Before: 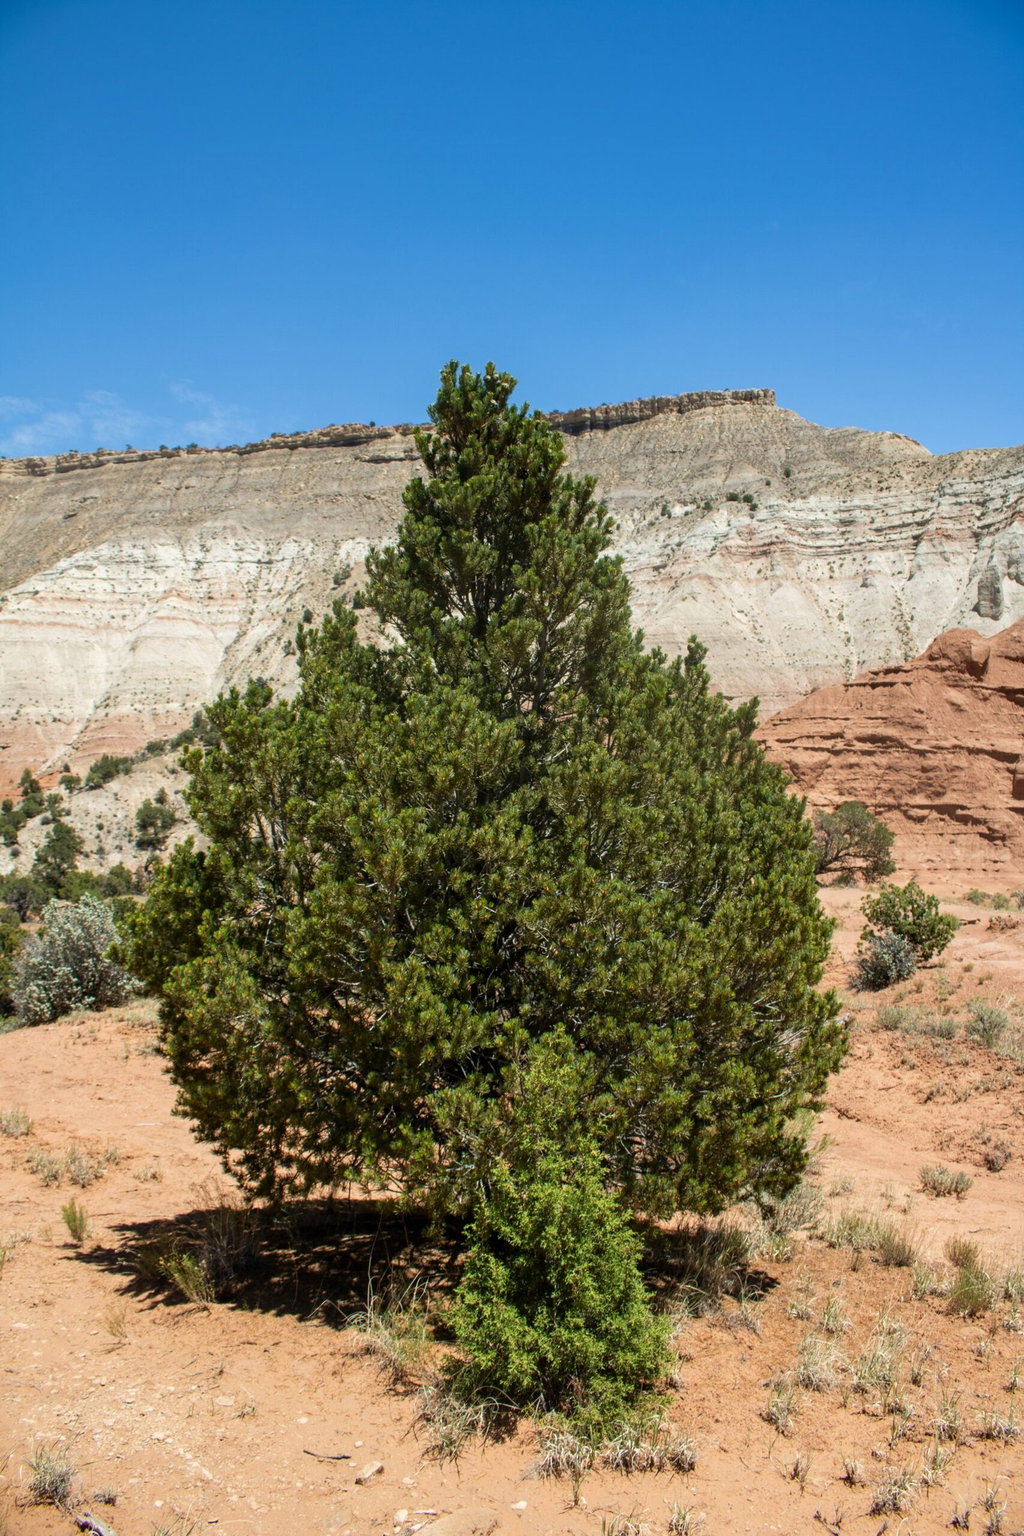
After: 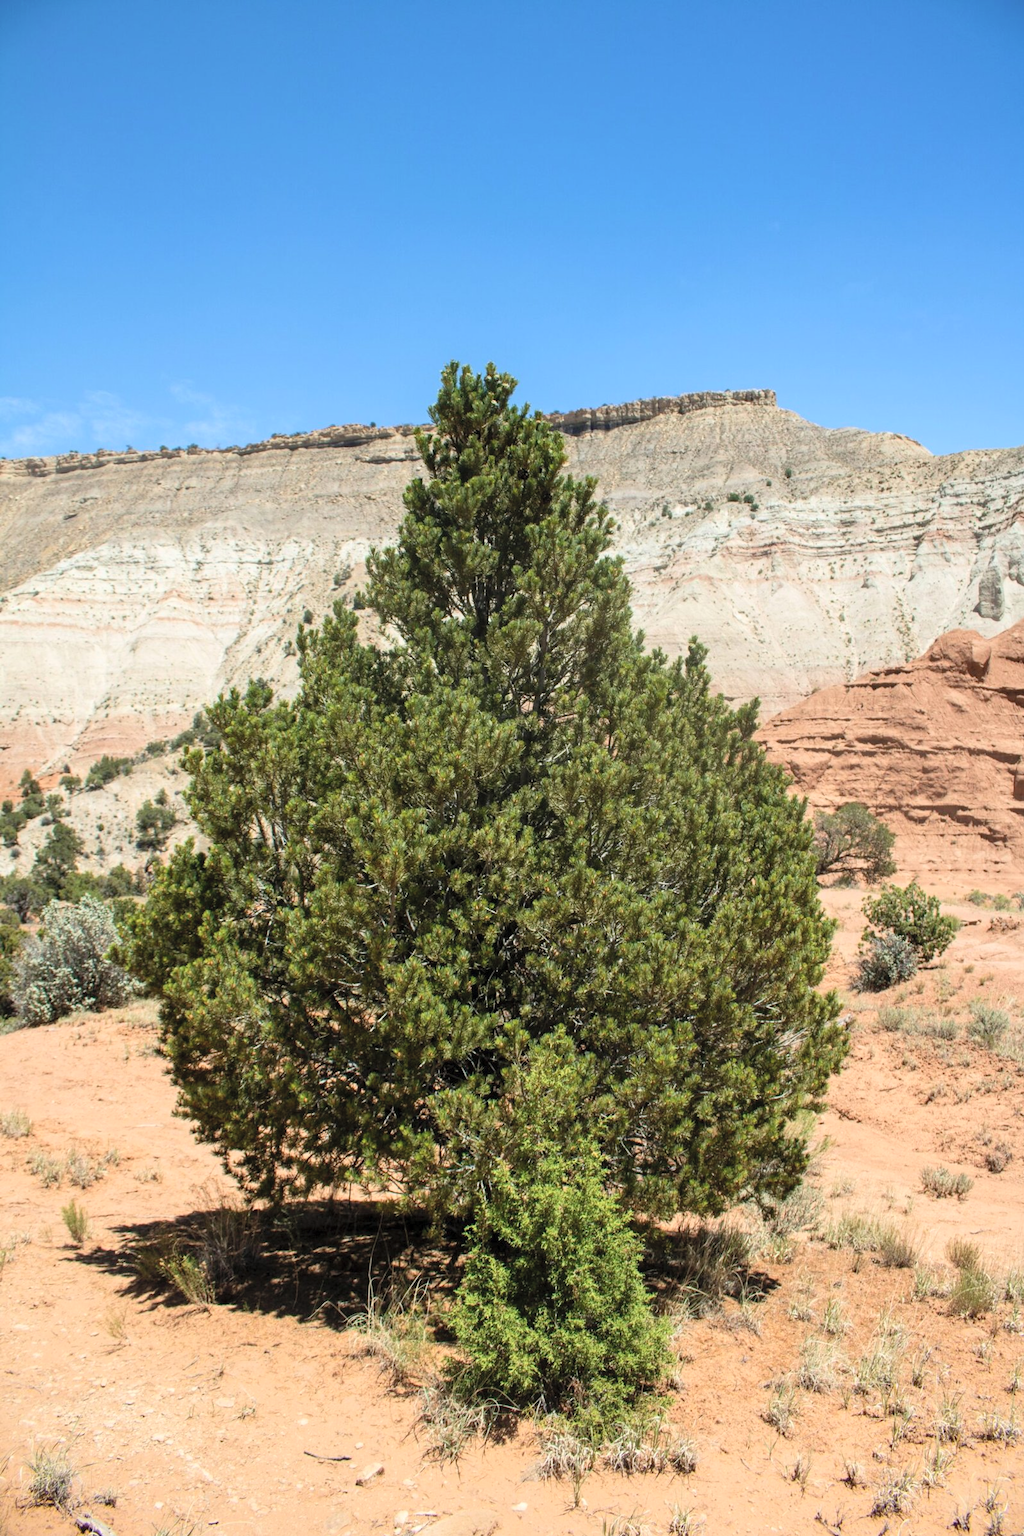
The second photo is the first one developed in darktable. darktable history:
contrast brightness saturation: contrast 0.141, brightness 0.209
crop: bottom 0.055%
